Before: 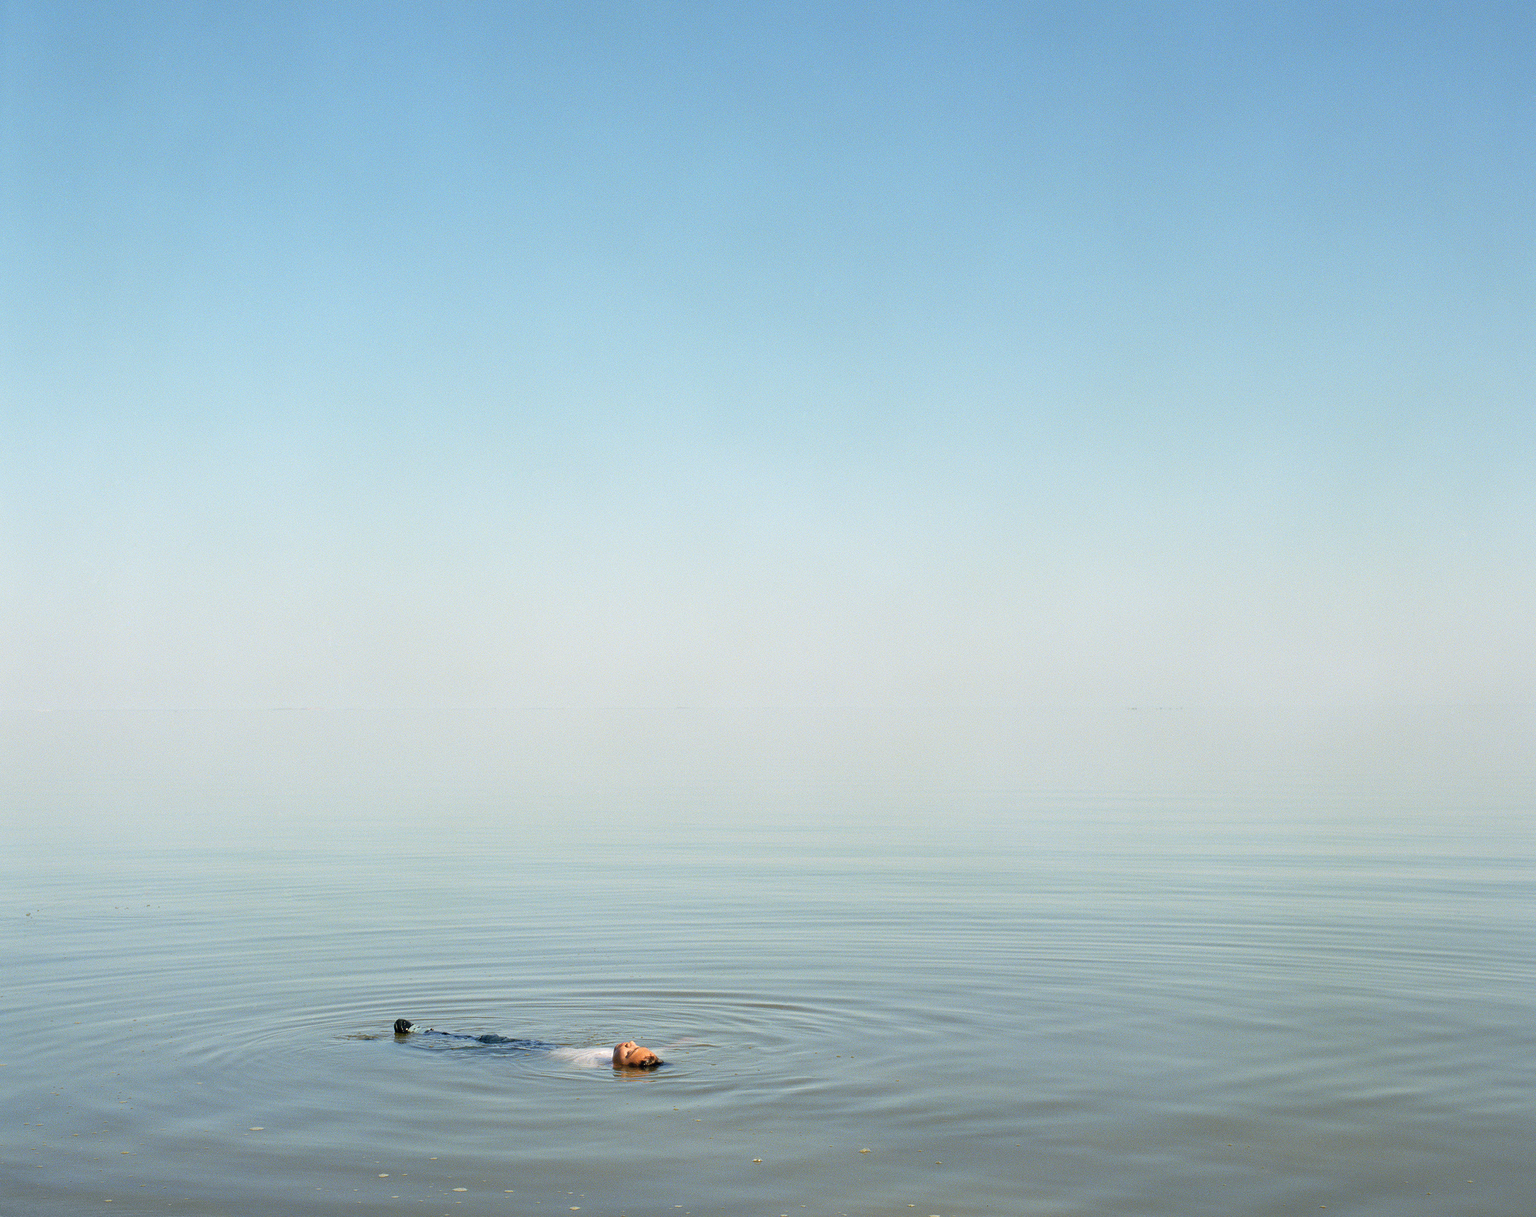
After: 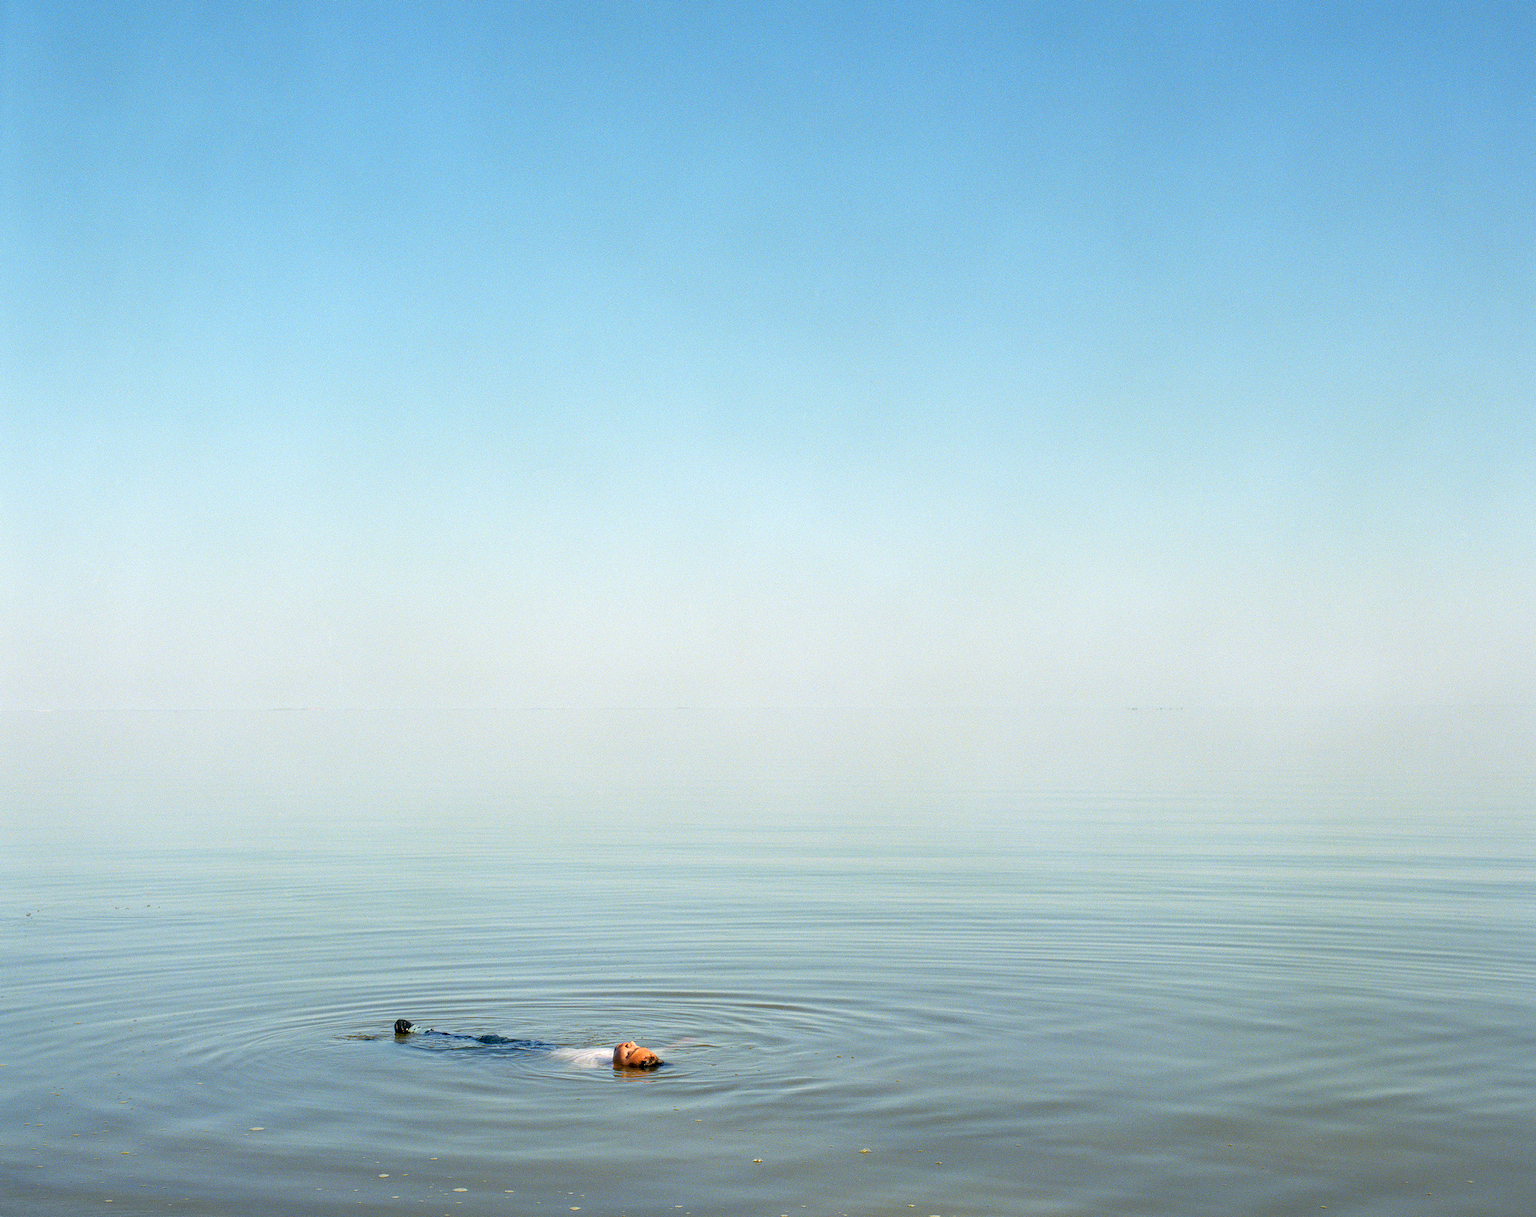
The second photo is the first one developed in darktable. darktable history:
color correction: highlights b* -0.024, saturation 1.37
local contrast: detail 130%
contrast brightness saturation: contrast -0.066, brightness -0.044, saturation -0.111
exposure: exposure 0.209 EV, compensate exposure bias true, compensate highlight preservation false
